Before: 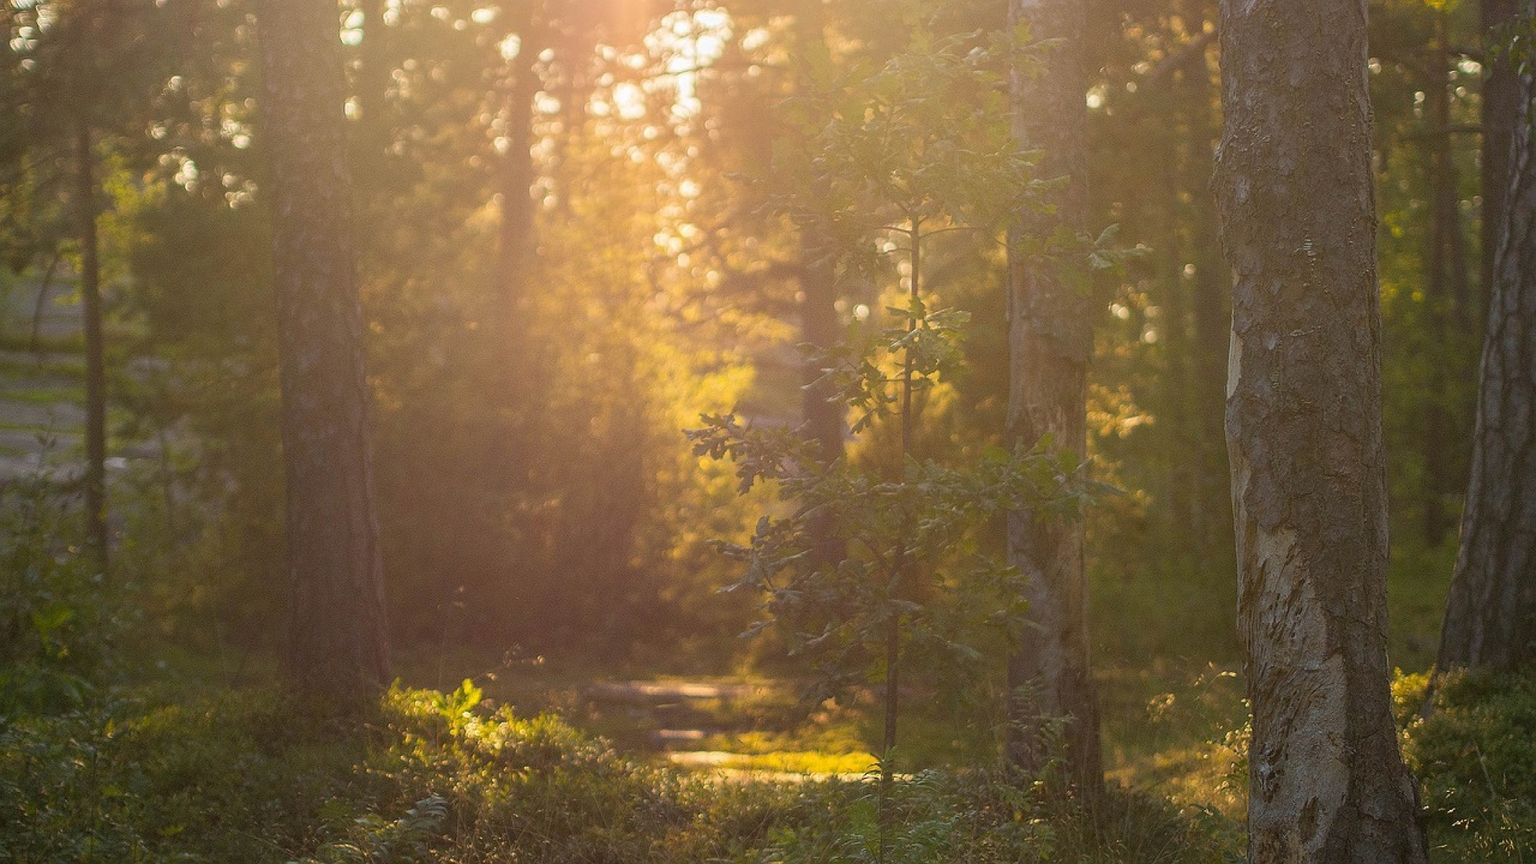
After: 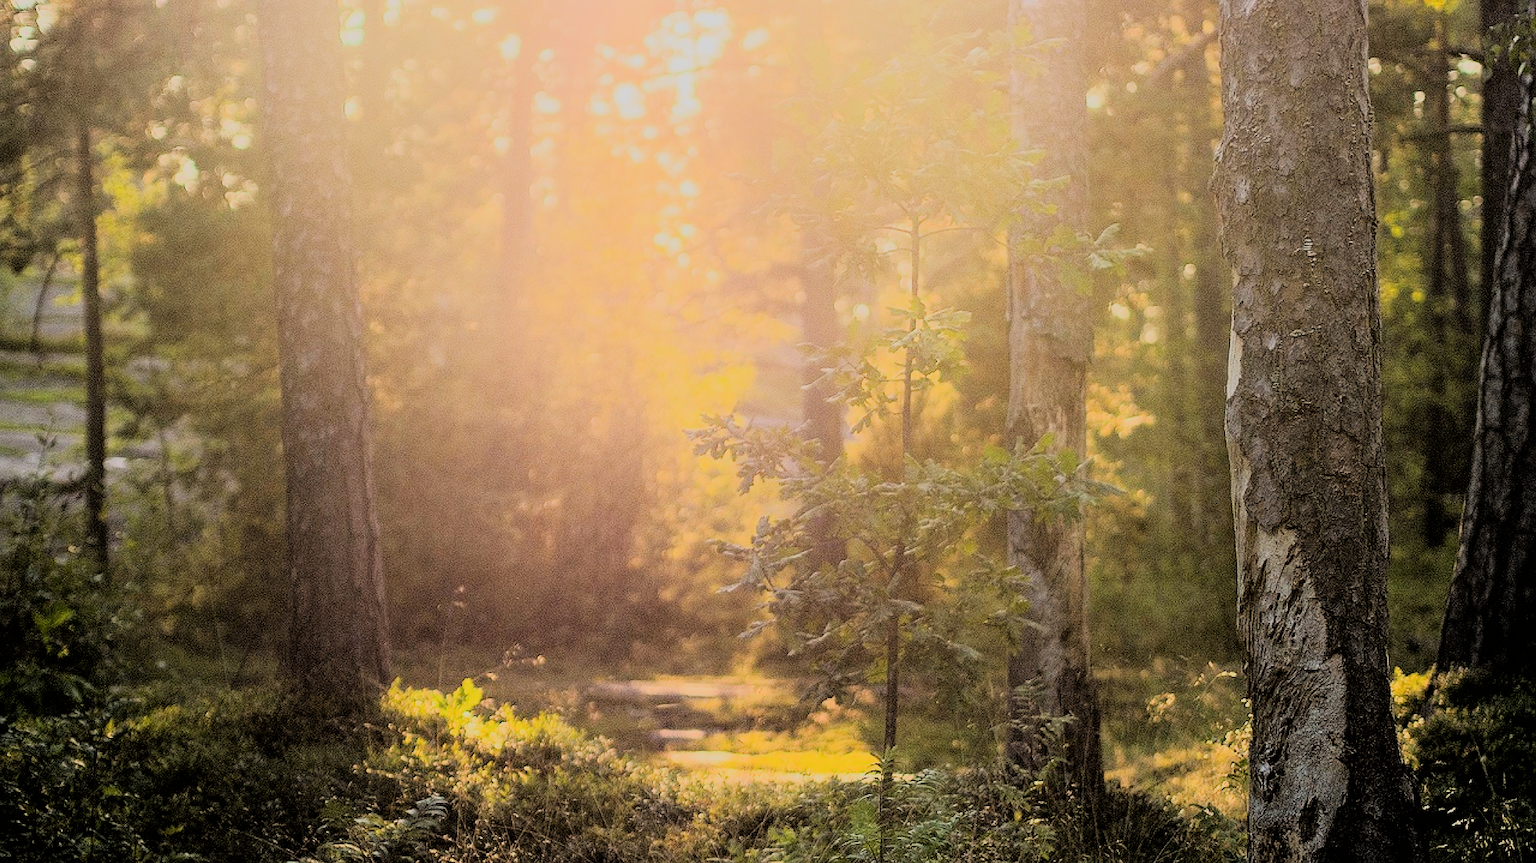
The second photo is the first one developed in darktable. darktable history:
rgb curve: curves: ch0 [(0, 0) (0.21, 0.15) (0.24, 0.21) (0.5, 0.75) (0.75, 0.96) (0.89, 0.99) (1, 1)]; ch1 [(0, 0.02) (0.21, 0.13) (0.25, 0.2) (0.5, 0.67) (0.75, 0.9) (0.89, 0.97) (1, 1)]; ch2 [(0, 0.02) (0.21, 0.13) (0.25, 0.2) (0.5, 0.67) (0.75, 0.9) (0.89, 0.97) (1, 1)], compensate middle gray true
filmic rgb: black relative exposure -4.14 EV, white relative exposure 5.1 EV, hardness 2.11, contrast 1.165
